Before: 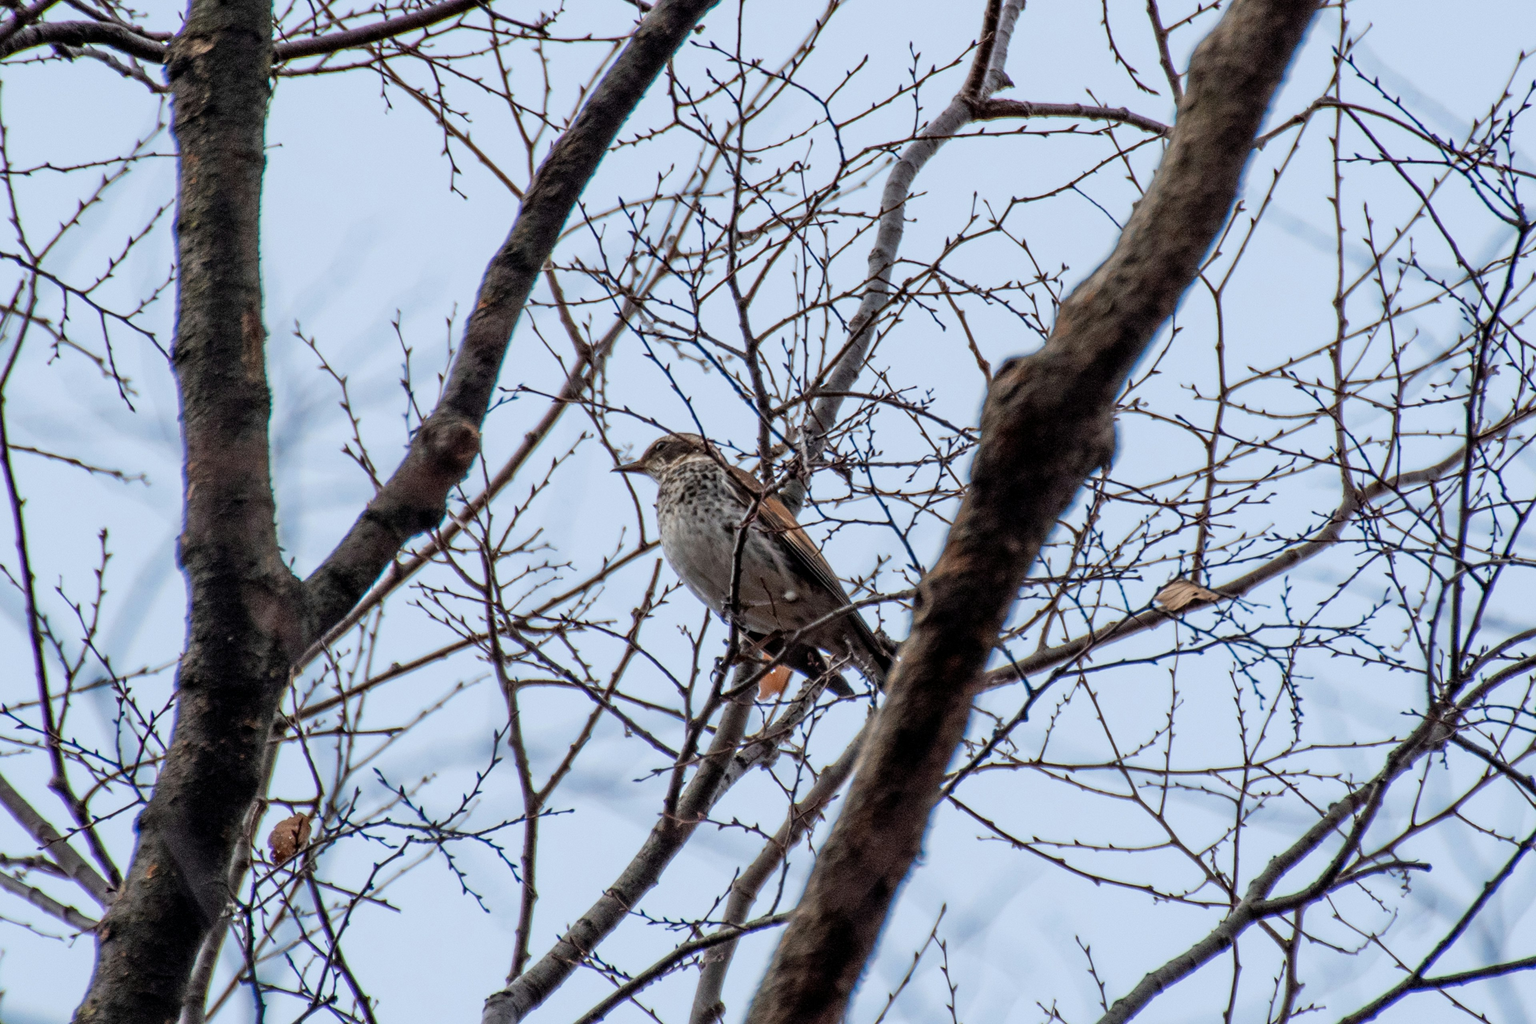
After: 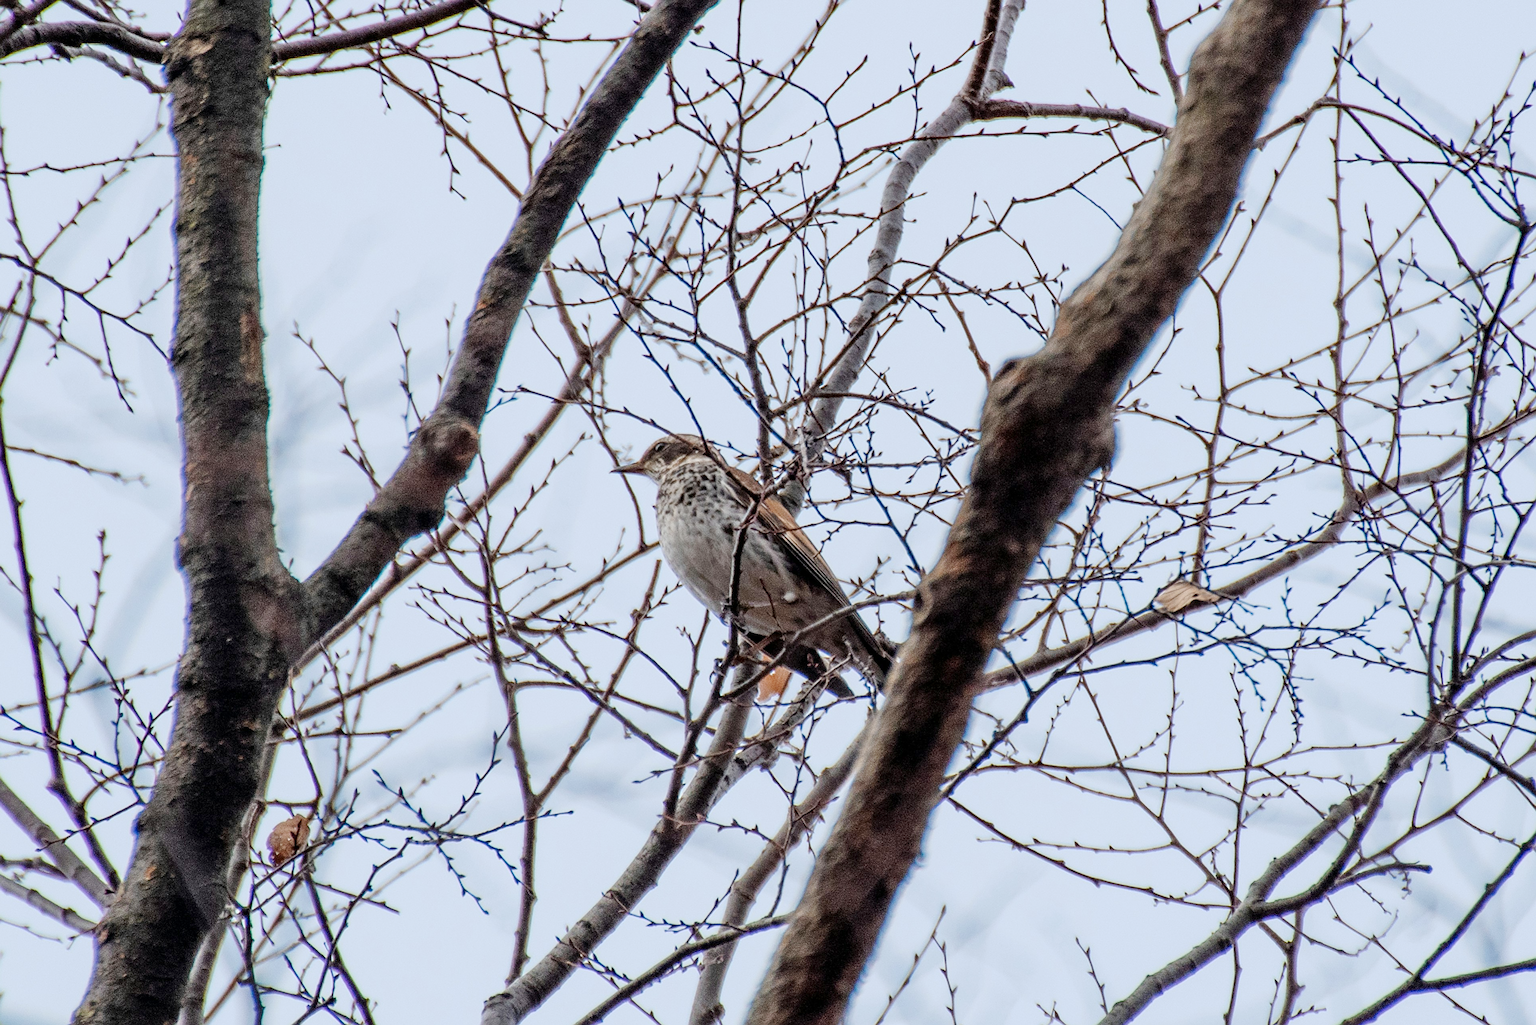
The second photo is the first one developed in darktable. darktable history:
base curve: curves: ch0 [(0, 0) (0.158, 0.273) (0.879, 0.895) (1, 1)], preserve colors none
sharpen: on, module defaults
crop and rotate: left 0.149%, bottom 0.01%
